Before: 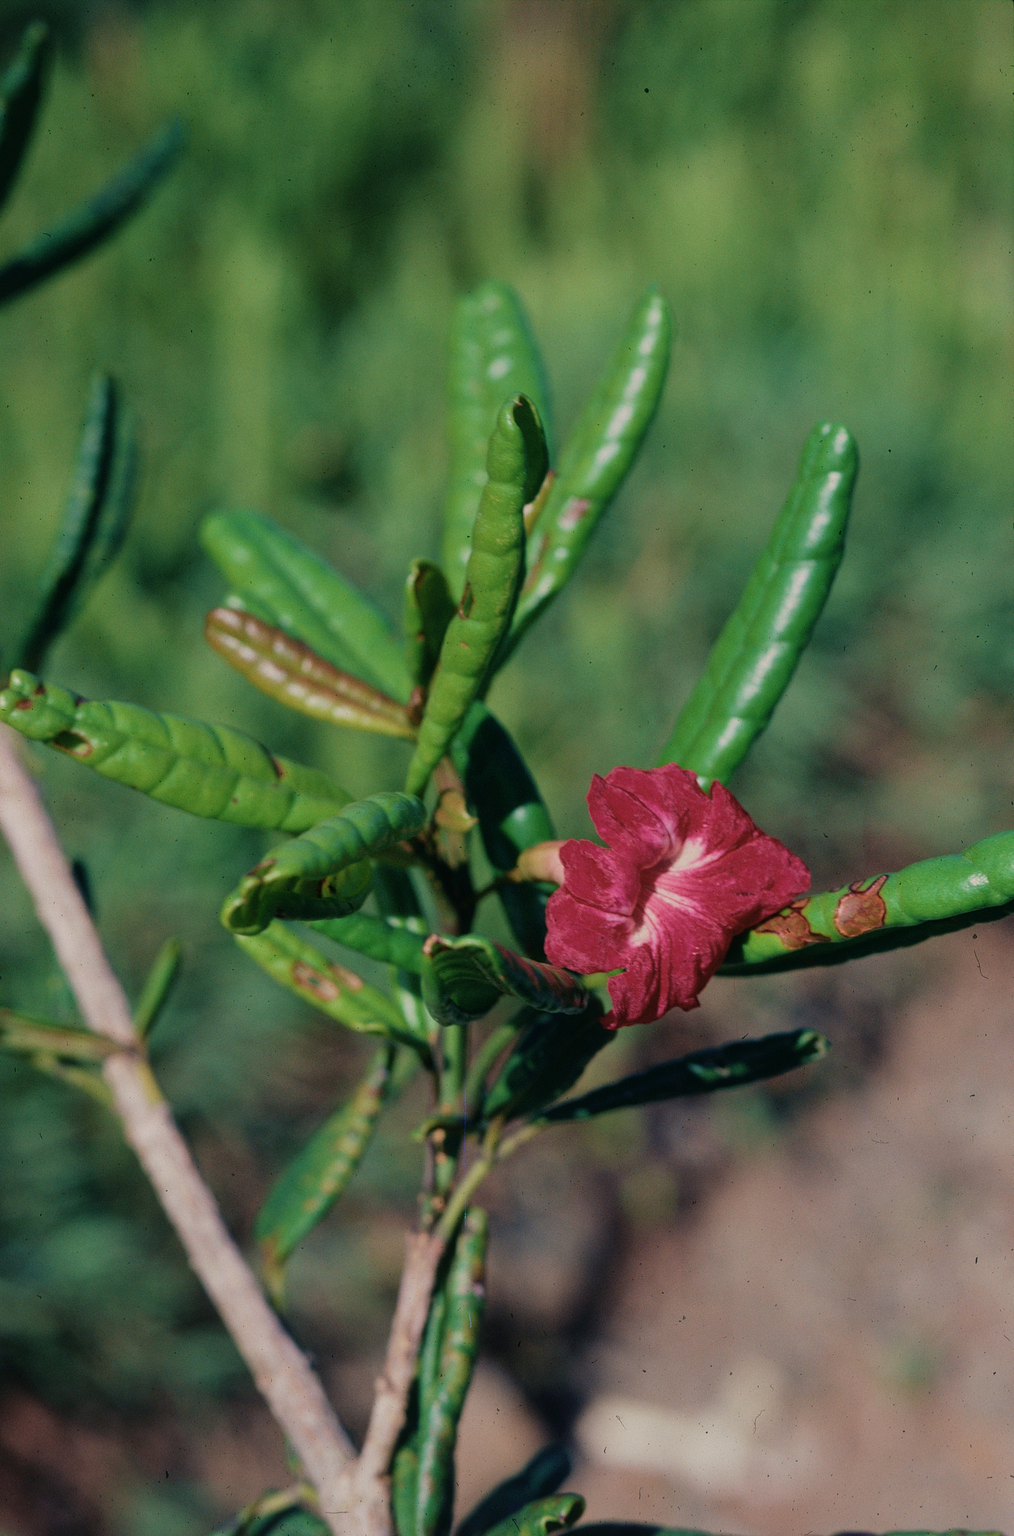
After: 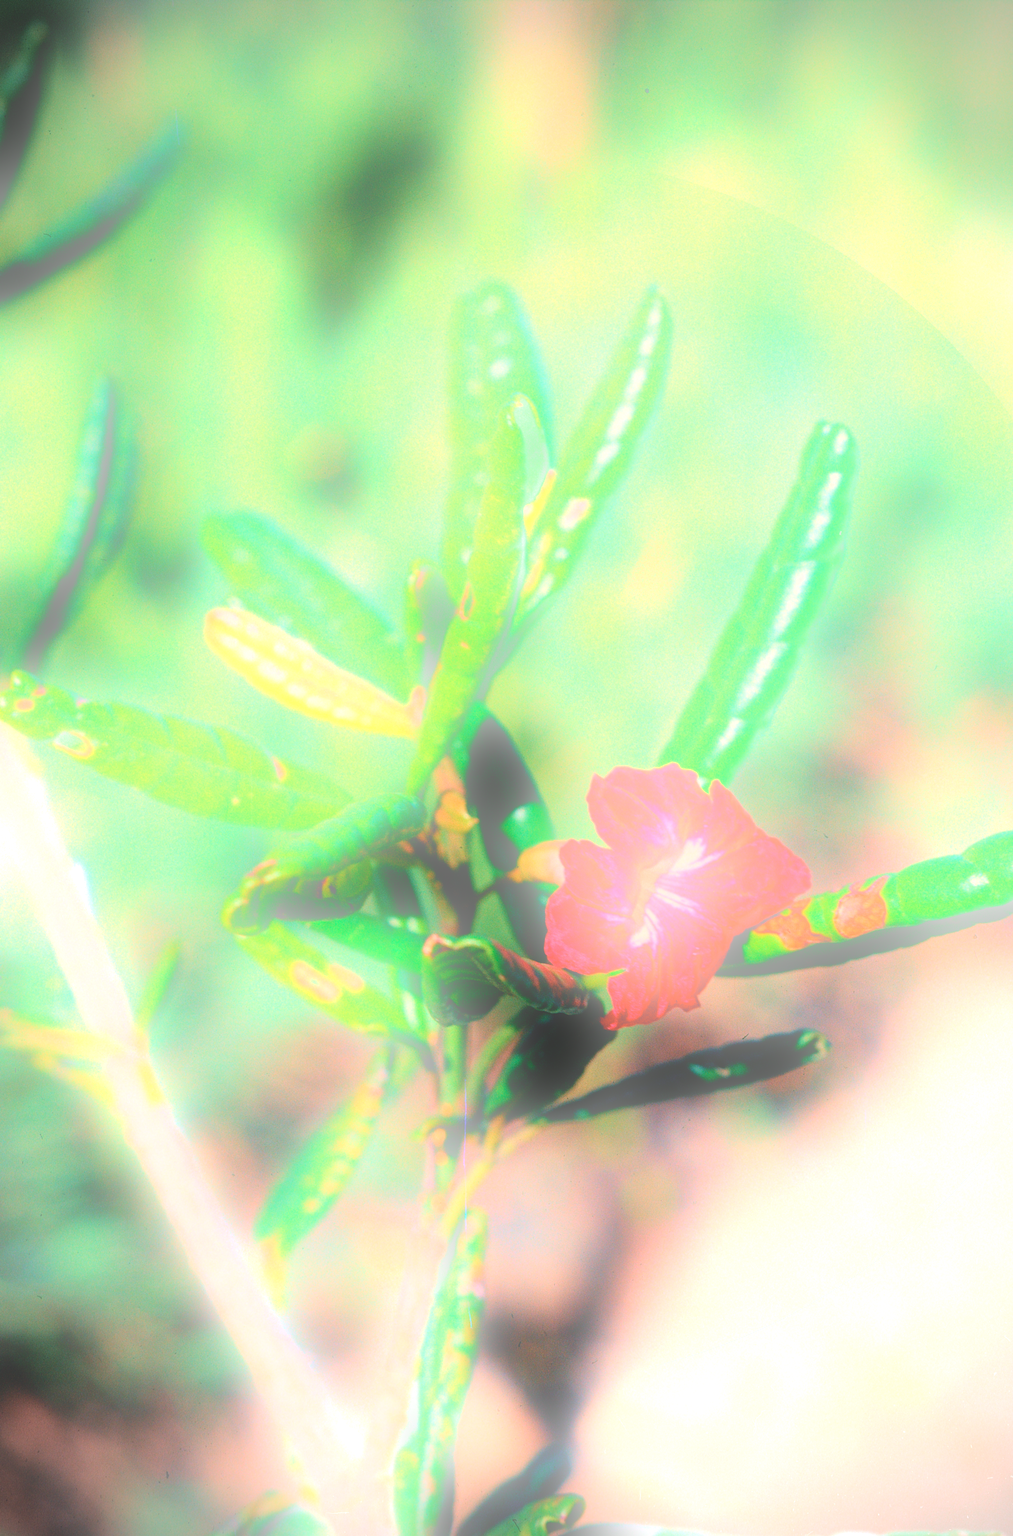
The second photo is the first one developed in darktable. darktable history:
exposure: black level correction 0, exposure 0.7 EV, compensate exposure bias true, compensate highlight preservation false
rgb levels: mode RGB, independent channels, levels [[0, 0.5, 1], [0, 0.521, 1], [0, 0.536, 1]]
bloom: size 25%, threshold 5%, strength 90%
vignetting: dithering 8-bit output, unbound false
